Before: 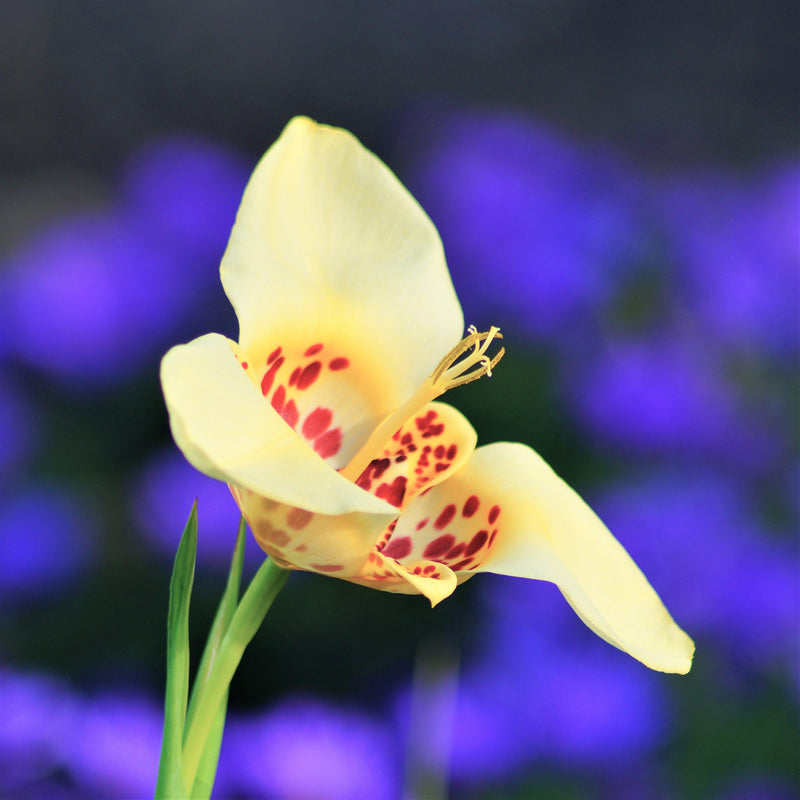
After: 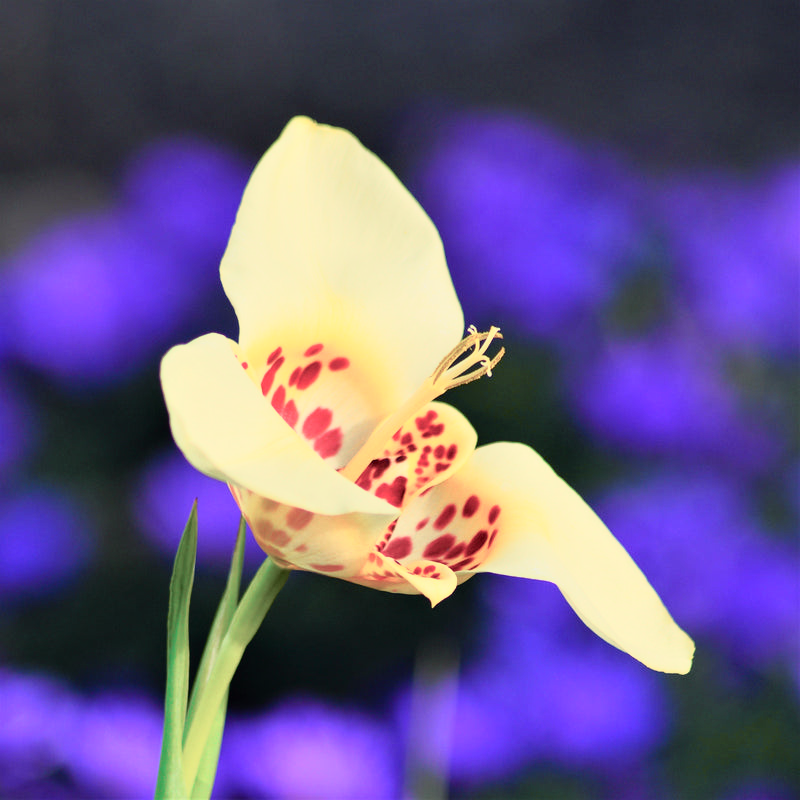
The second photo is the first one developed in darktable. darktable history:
tone curve: curves: ch0 [(0, 0) (0.105, 0.08) (0.195, 0.18) (0.283, 0.288) (0.384, 0.419) (0.485, 0.531) (0.638, 0.69) (0.795, 0.879) (1, 0.977)]; ch1 [(0, 0) (0.161, 0.092) (0.35, 0.33) (0.379, 0.401) (0.456, 0.469) (0.498, 0.503) (0.531, 0.537) (0.596, 0.621) (0.635, 0.655) (1, 1)]; ch2 [(0, 0) (0.371, 0.362) (0.437, 0.437) (0.483, 0.484) (0.53, 0.515) (0.56, 0.58) (0.622, 0.606) (1, 1)], color space Lab, independent channels, preserve colors none
